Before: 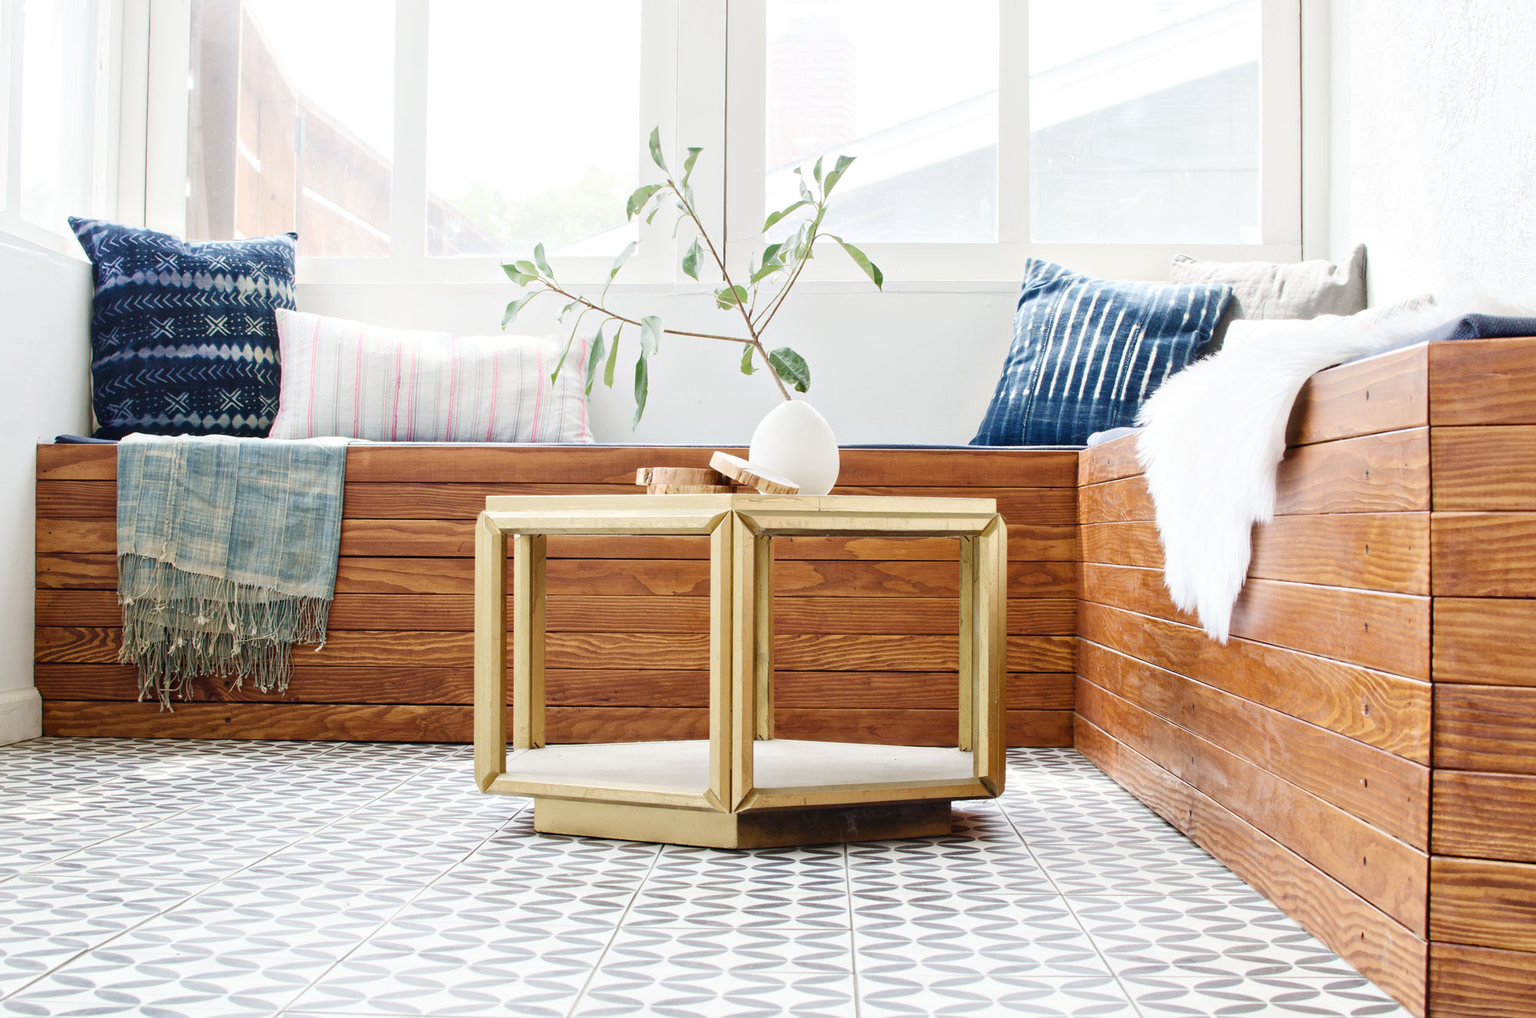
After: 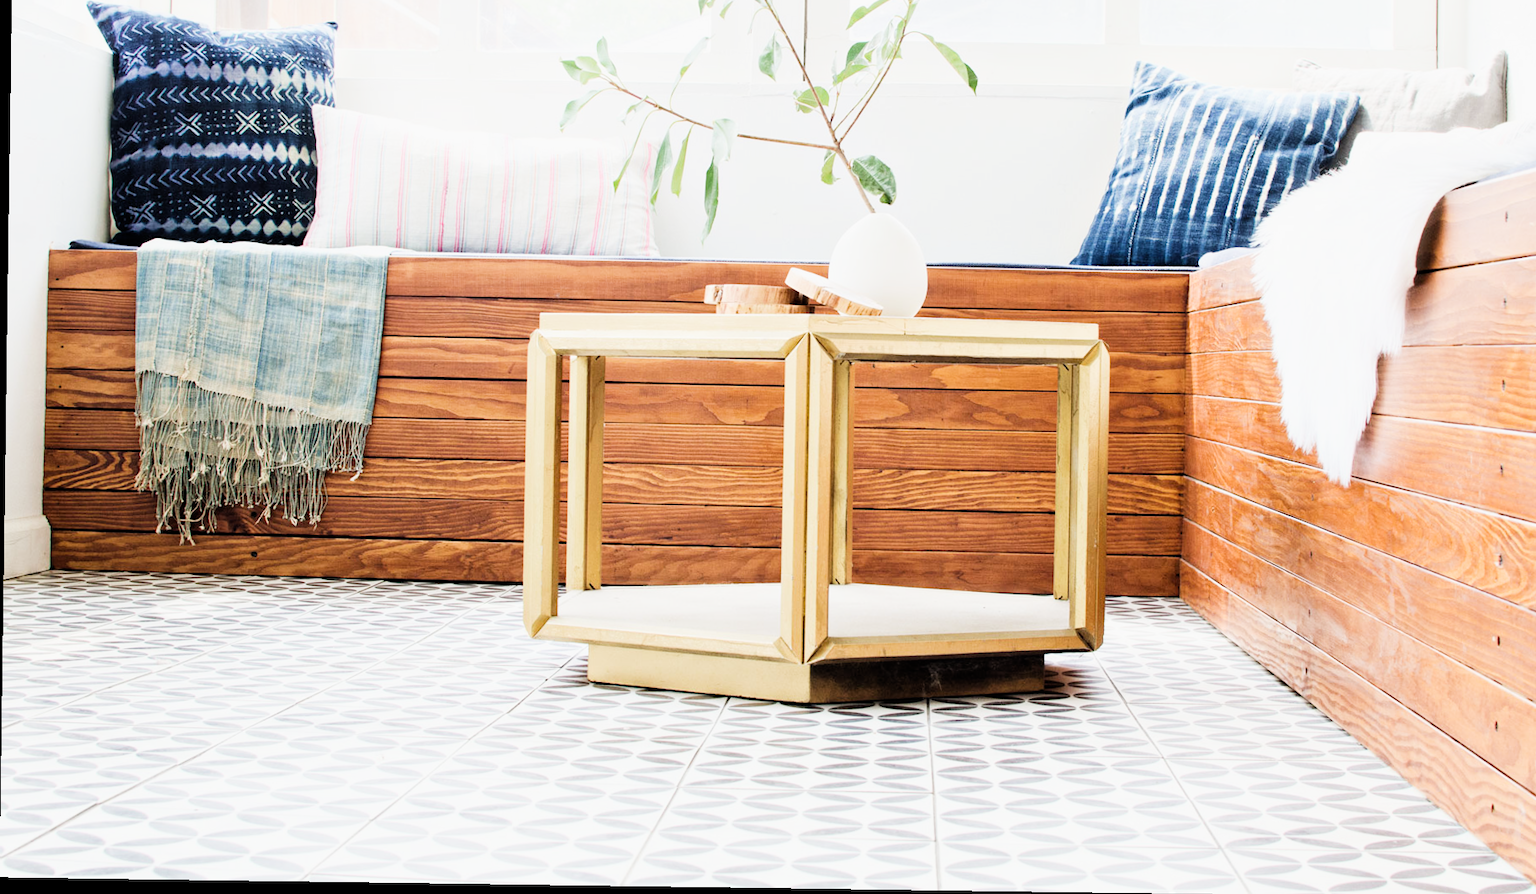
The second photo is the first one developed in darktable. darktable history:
exposure: black level correction 0, exposure 0.9 EV, compensate highlight preservation false
crop: top 20.916%, right 9.437%, bottom 0.316%
rotate and perspective: rotation 0.8°, automatic cropping off
filmic rgb: black relative exposure -5 EV, hardness 2.88, contrast 1.3, highlights saturation mix -30%
